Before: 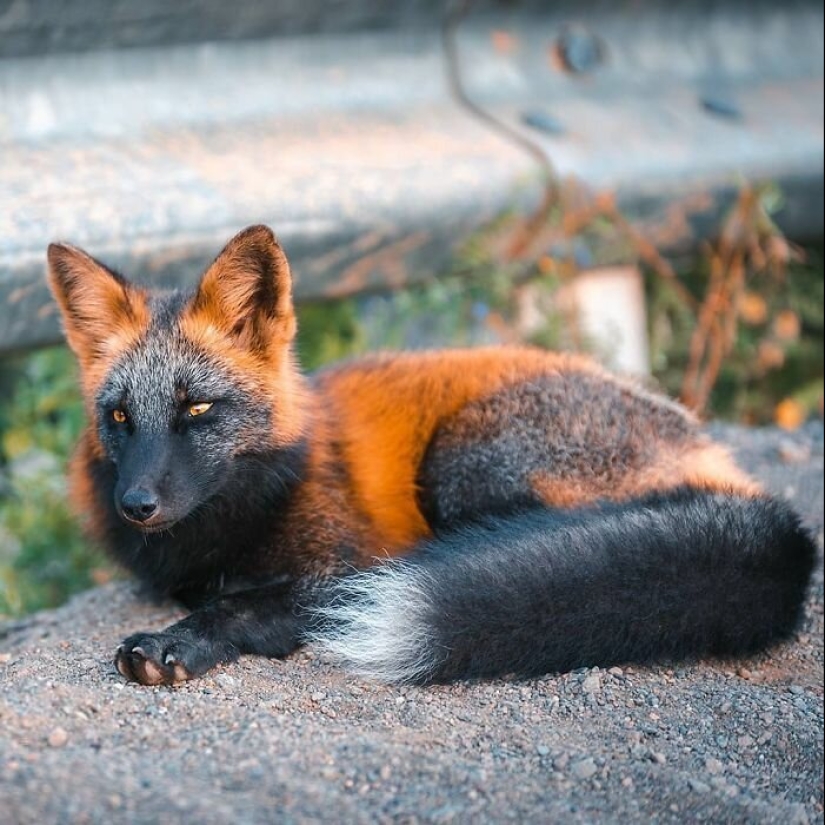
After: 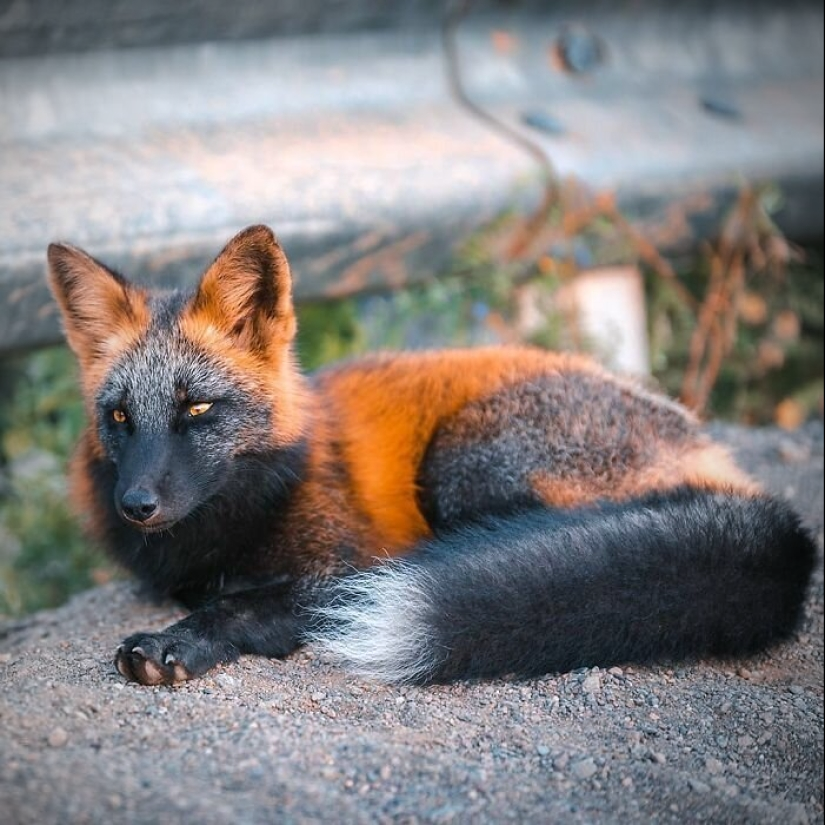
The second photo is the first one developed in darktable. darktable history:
white balance: red 1.004, blue 1.024
vignetting: fall-off start 97%, fall-off radius 100%, width/height ratio 0.609, unbound false
rotate and perspective: automatic cropping off
